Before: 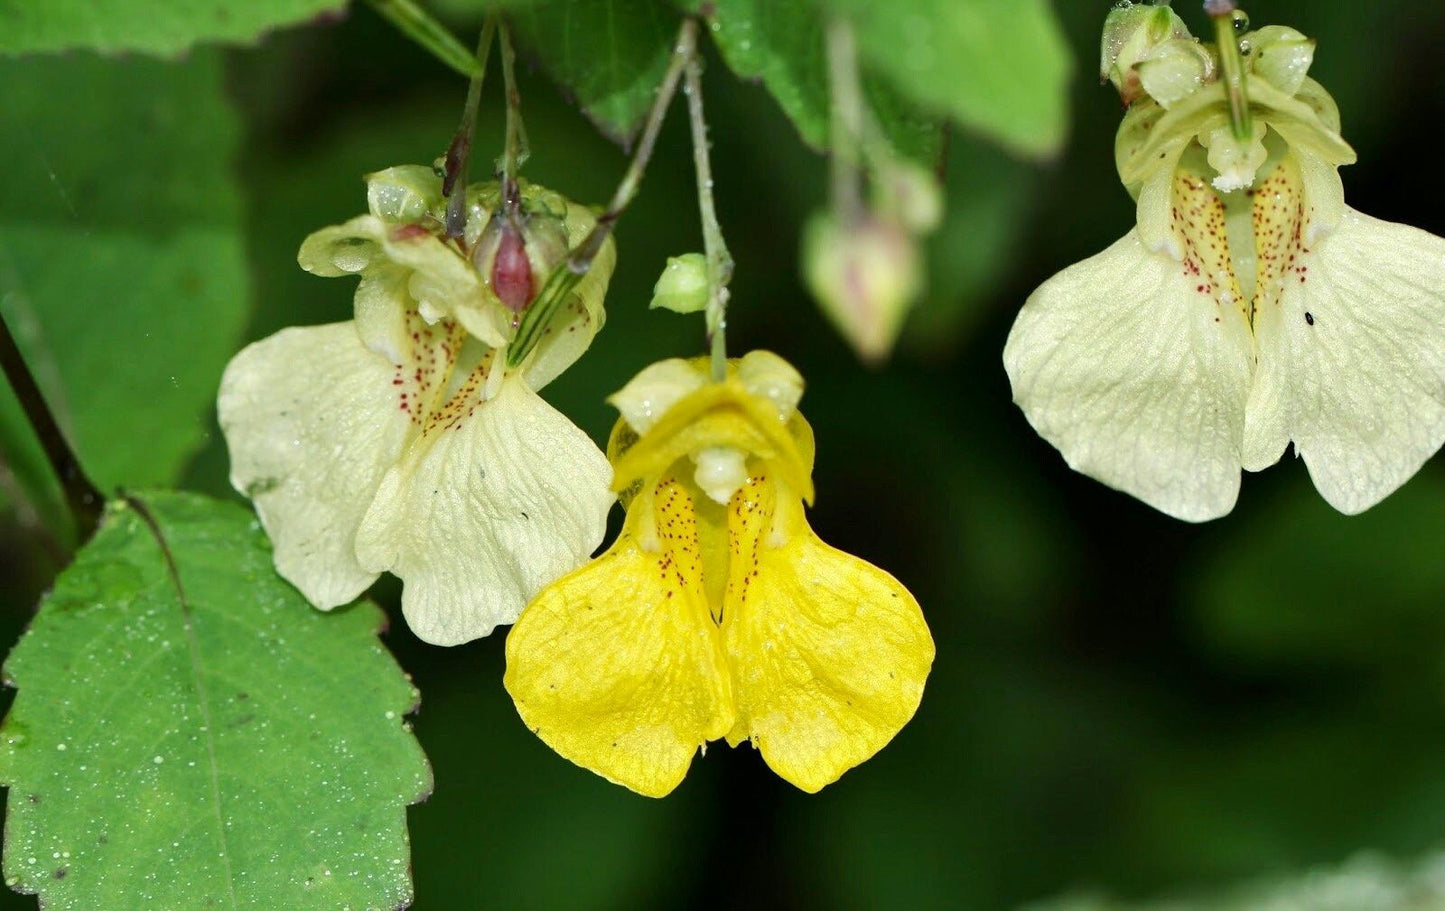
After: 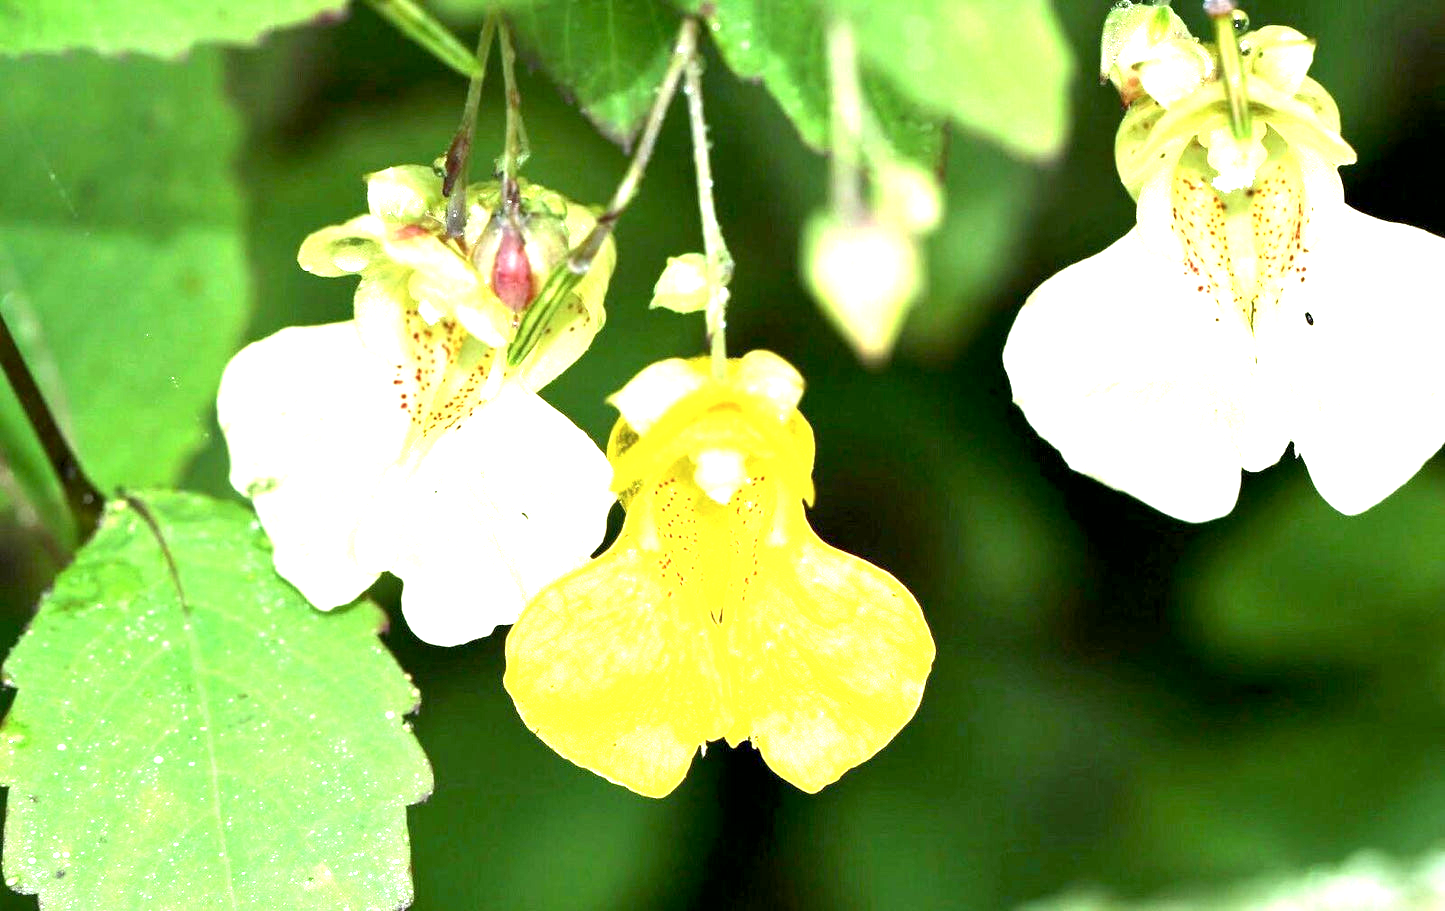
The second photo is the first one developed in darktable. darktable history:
contrast brightness saturation: saturation -0.054
exposure: black level correction 0.001, exposure 1.864 EV, compensate highlight preservation false
